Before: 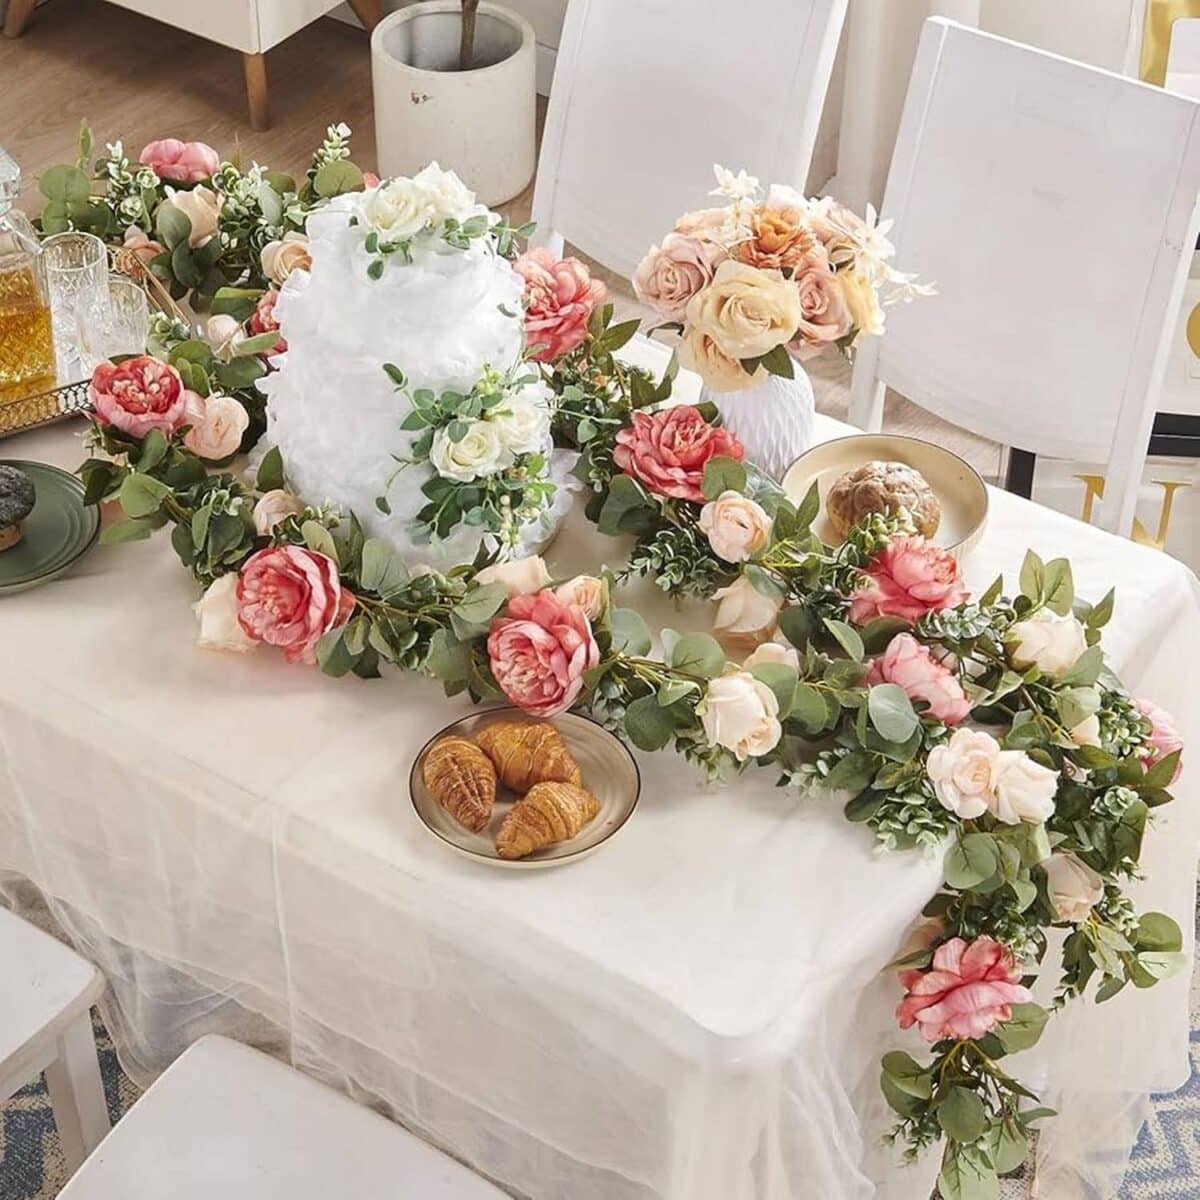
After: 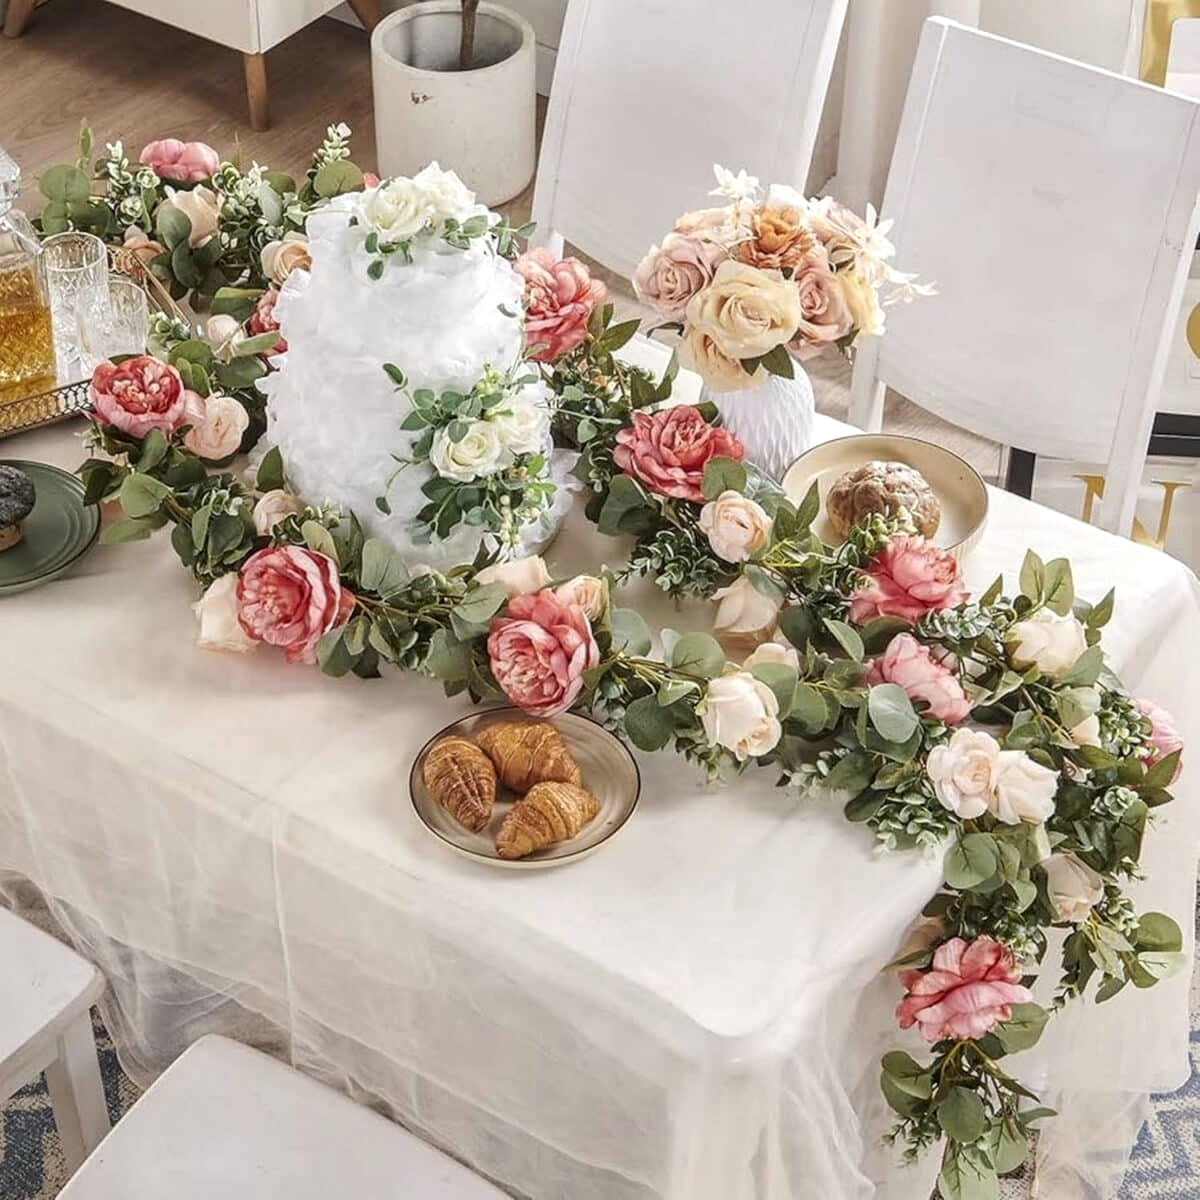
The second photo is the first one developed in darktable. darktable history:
local contrast: on, module defaults
contrast brightness saturation: saturation -0.1
